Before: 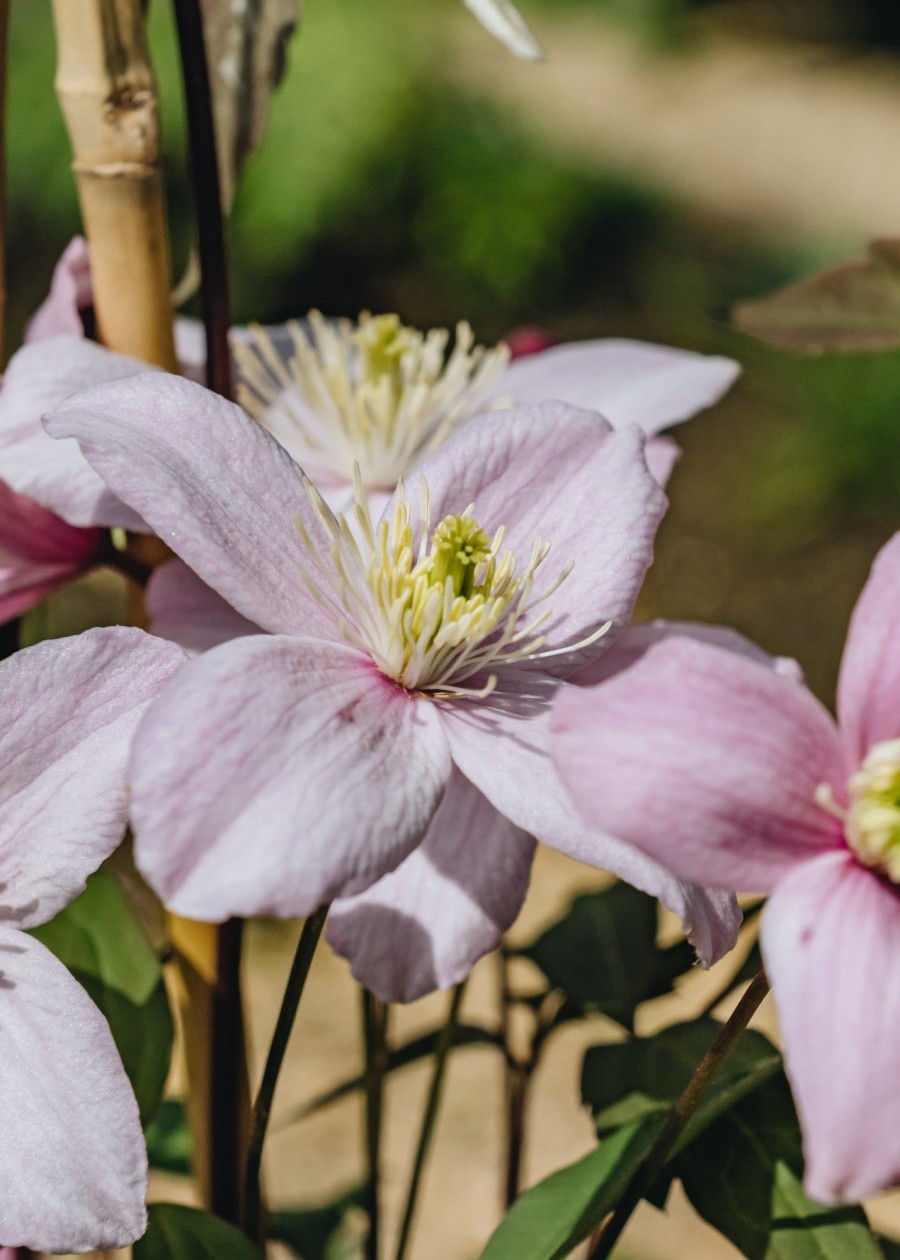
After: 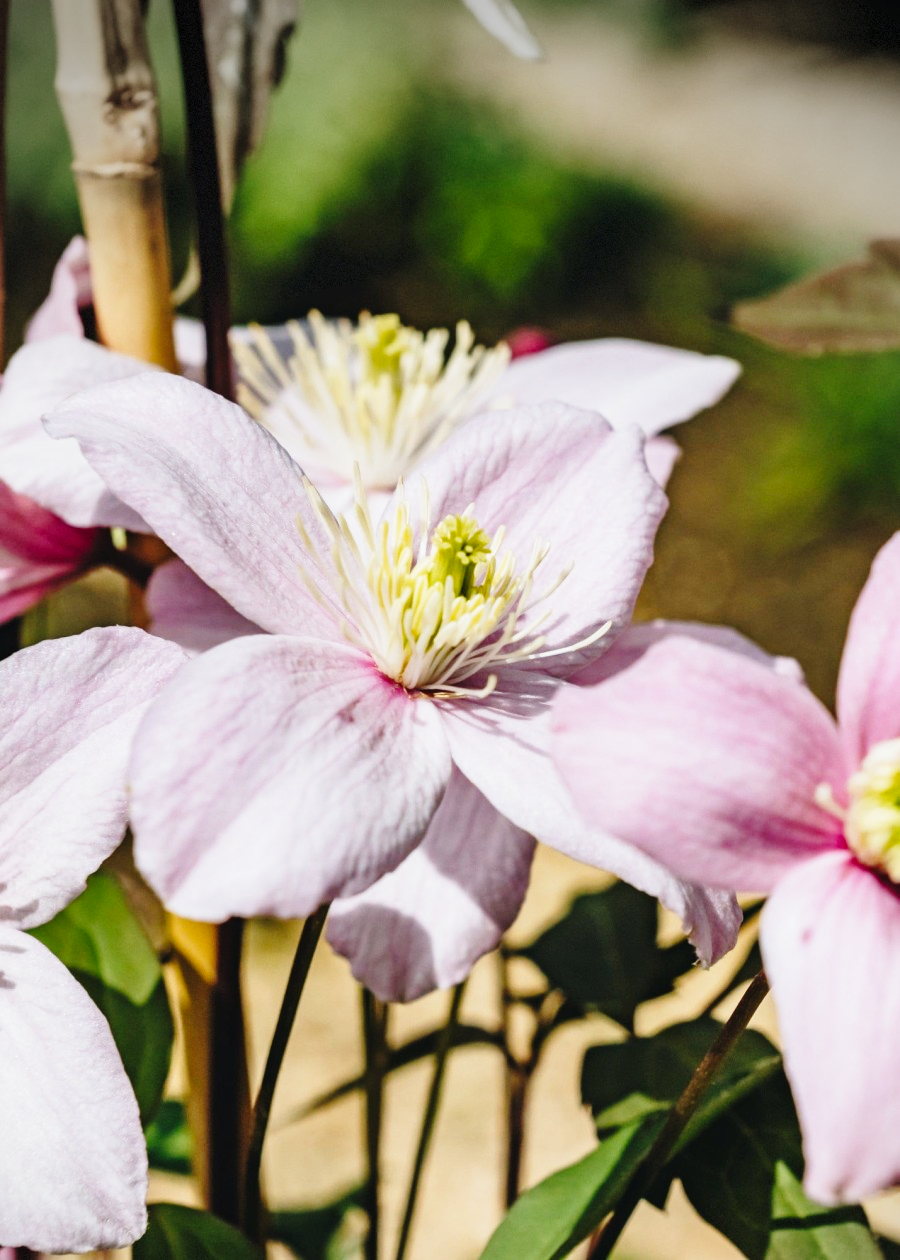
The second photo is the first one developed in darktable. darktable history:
tone equalizer: edges refinement/feathering 500, mask exposure compensation -1.57 EV, preserve details no
vignetting: fall-off radius 60.86%, center (-0.029, 0.238), dithering 8-bit output
base curve: curves: ch0 [(0, 0) (0.028, 0.03) (0.121, 0.232) (0.46, 0.748) (0.859, 0.968) (1, 1)], preserve colors none
